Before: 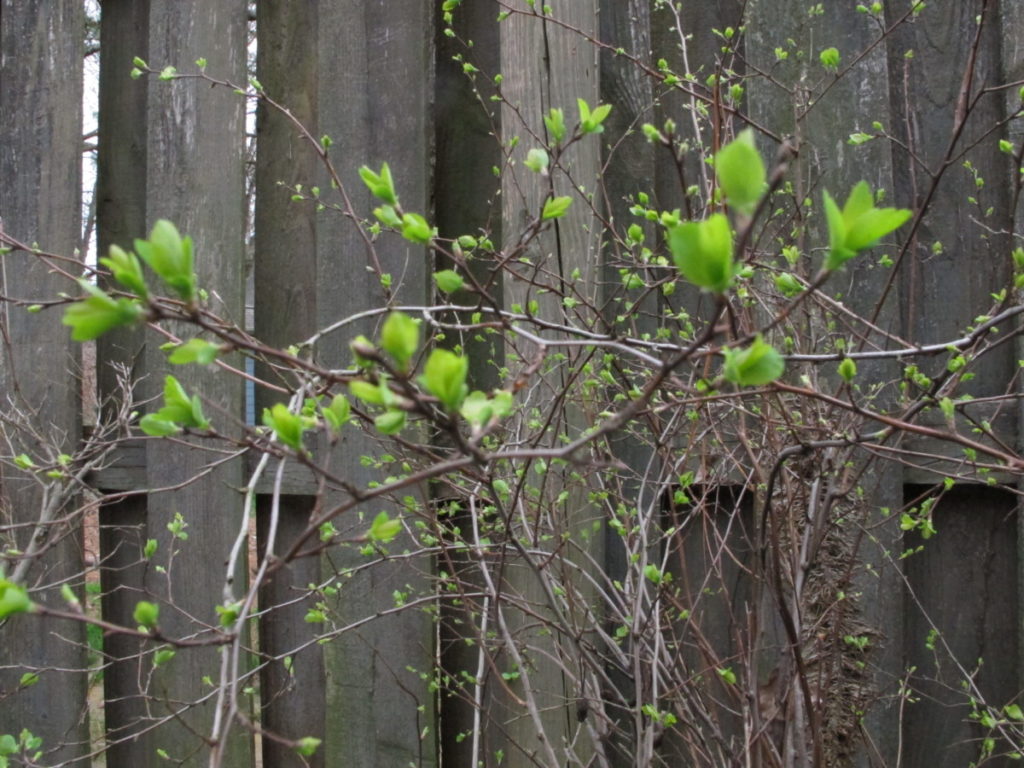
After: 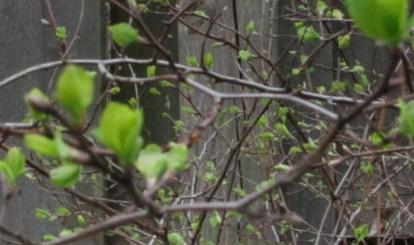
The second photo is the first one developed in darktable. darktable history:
crop: left 31.751%, top 32.172%, right 27.8%, bottom 35.83%
exposure: compensate highlight preservation false
graduated density: rotation 5.63°, offset 76.9
